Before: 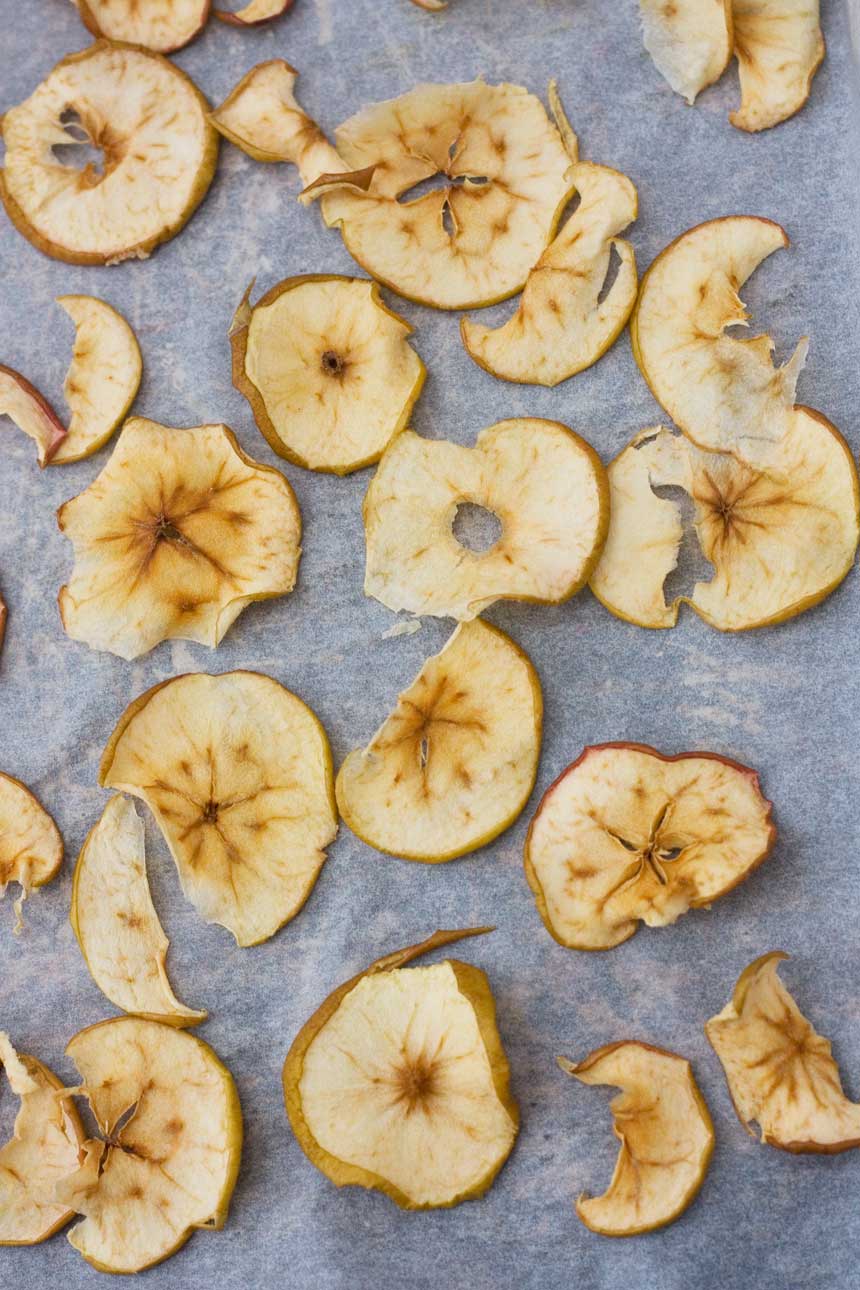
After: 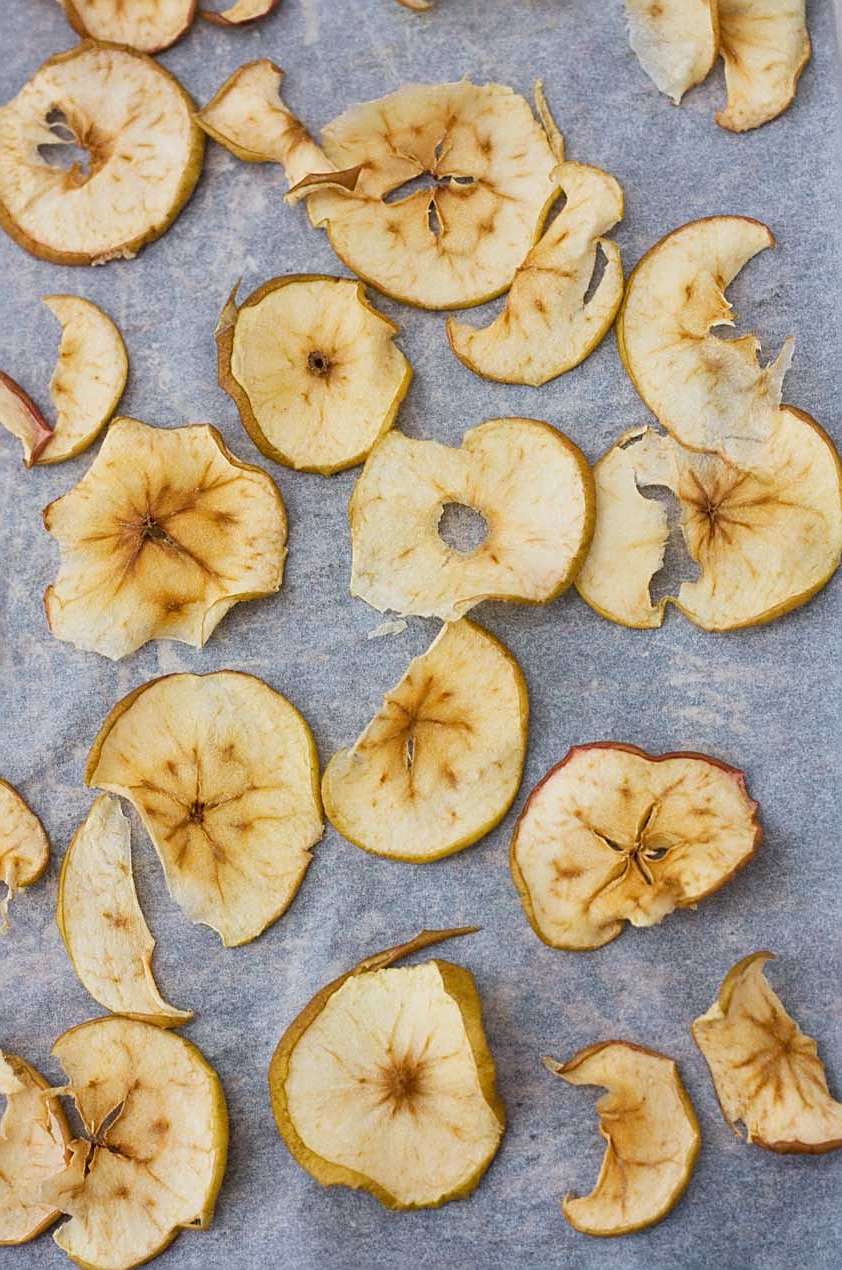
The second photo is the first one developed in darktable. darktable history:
sharpen: on, module defaults
crop: left 1.696%, right 0.286%, bottom 1.486%
tone equalizer: edges refinement/feathering 500, mask exposure compensation -1.57 EV, preserve details no
